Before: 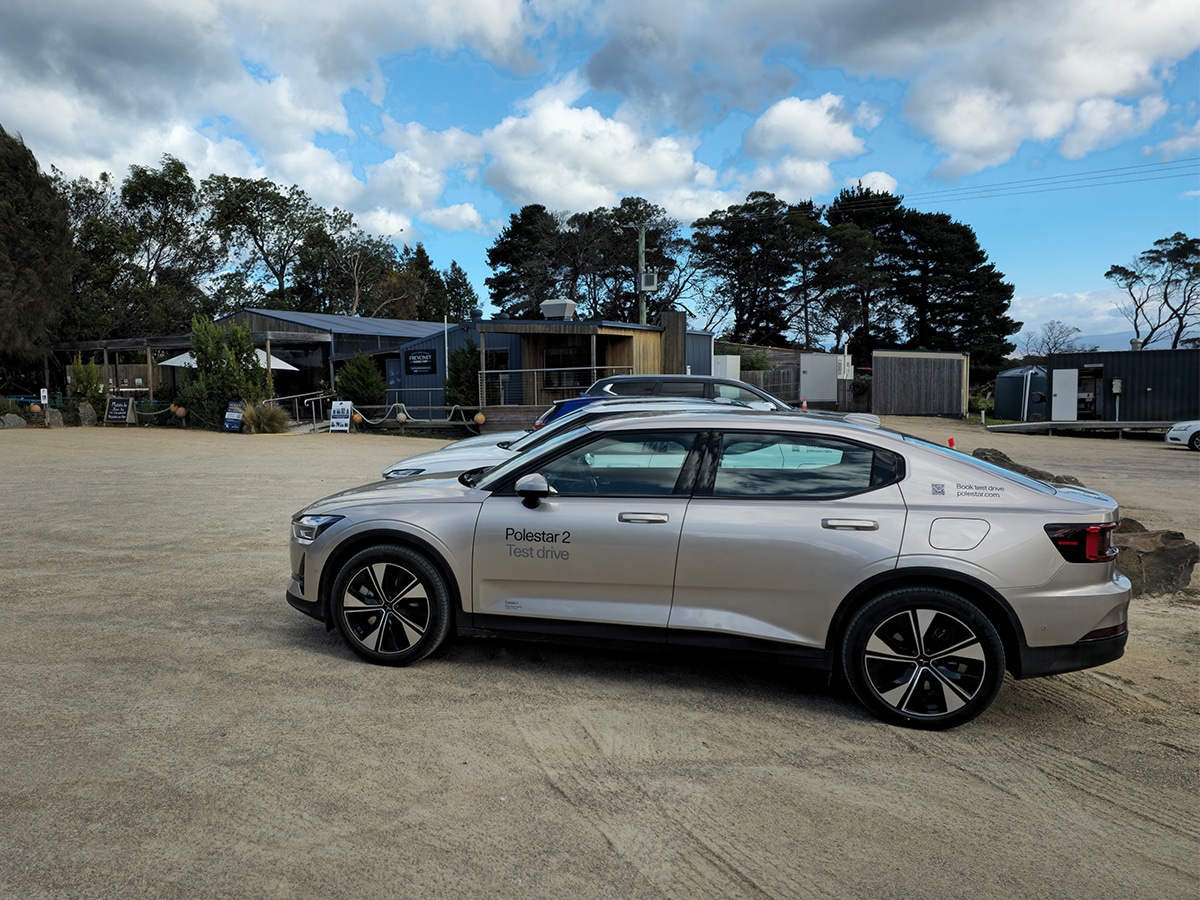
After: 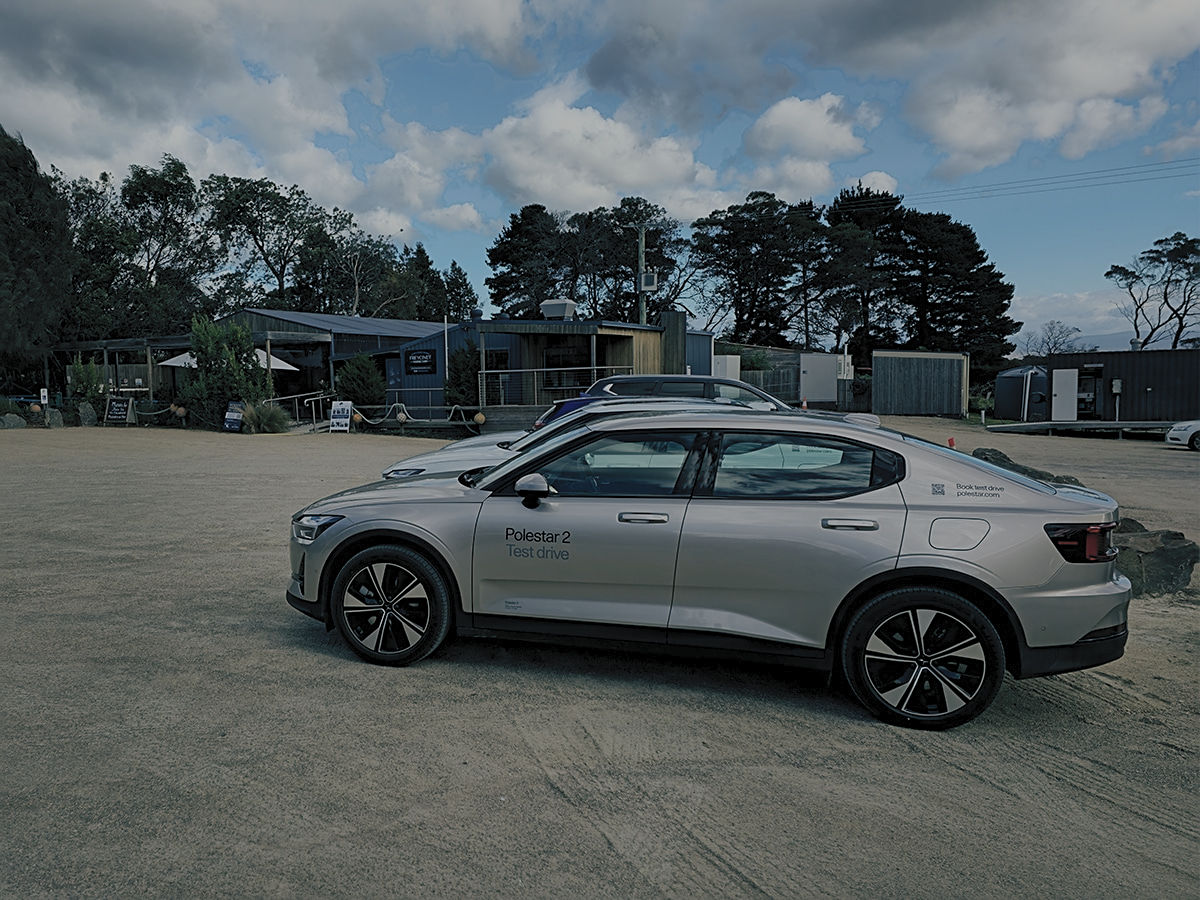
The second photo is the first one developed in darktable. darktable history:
color balance rgb: shadows lift › luminance -29.096%, shadows lift › chroma 9.984%, shadows lift › hue 229.59°, perceptual saturation grading › global saturation -0.097%, perceptual brilliance grading › global brilliance -47.984%, global vibrance 20%
sharpen: on, module defaults
shadows and highlights: shadows 24.81, highlights -23.14, highlights color adjustment 89.04%
contrast brightness saturation: contrast 0.377, brightness 0.516
